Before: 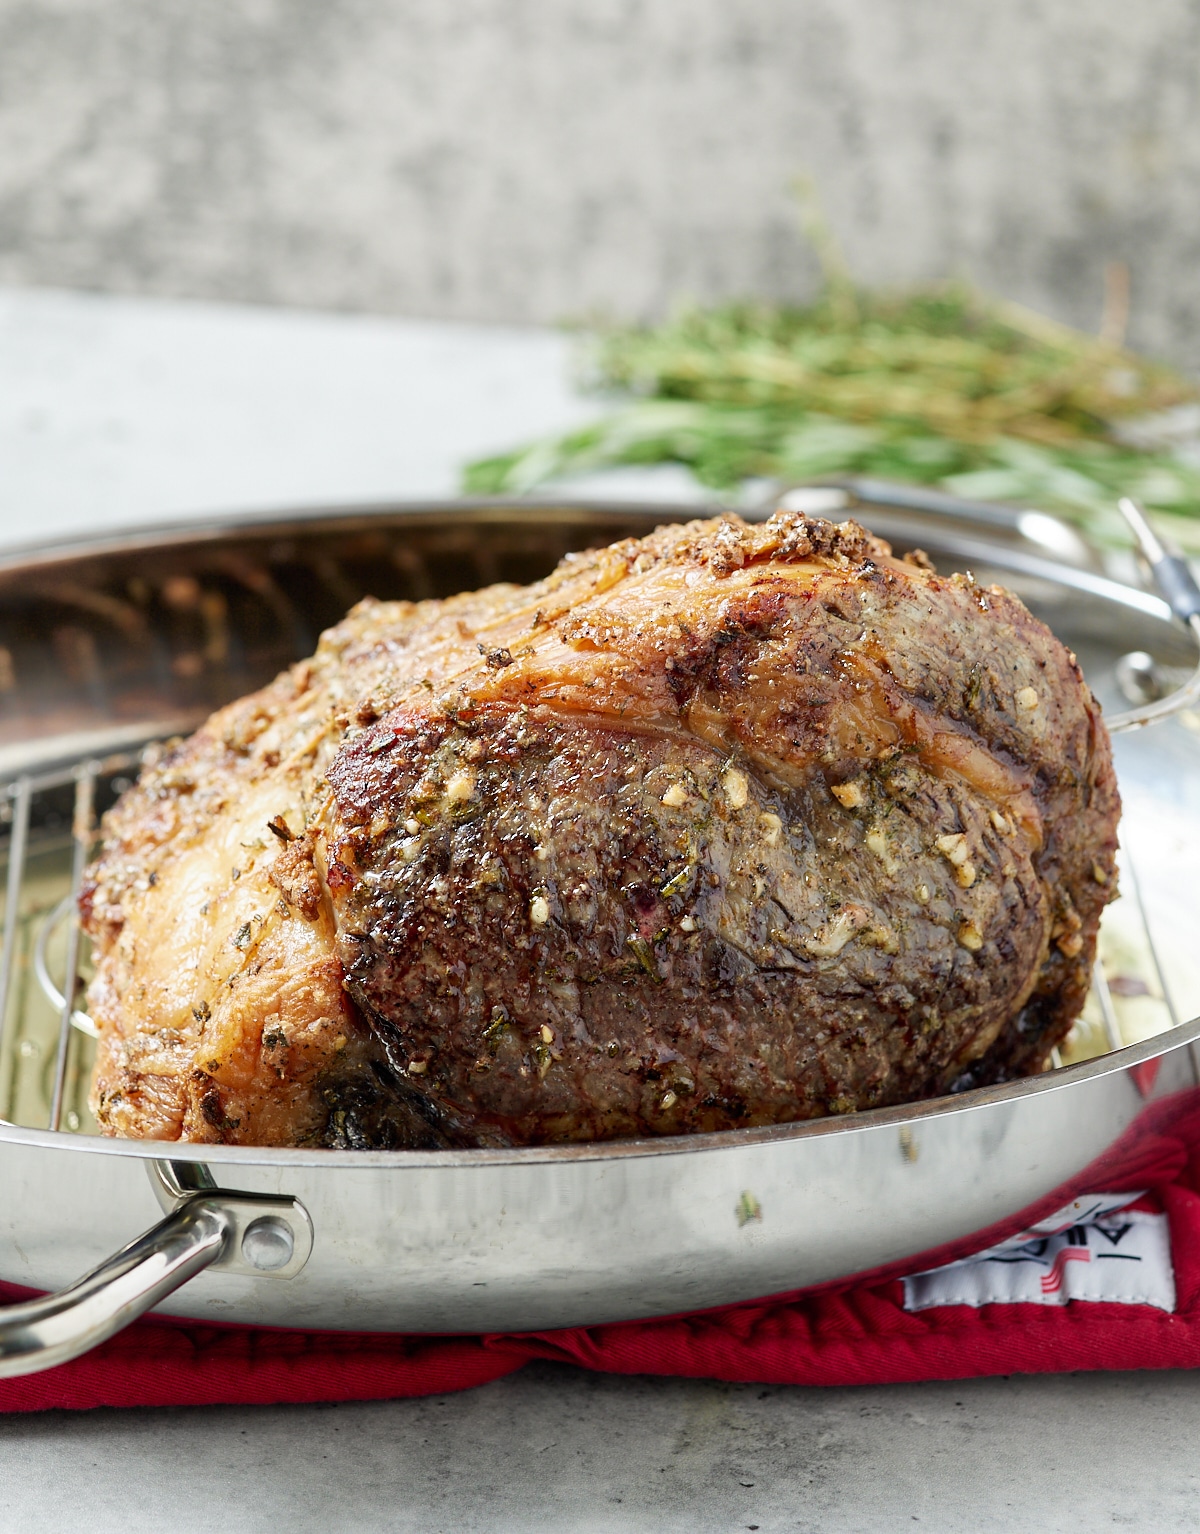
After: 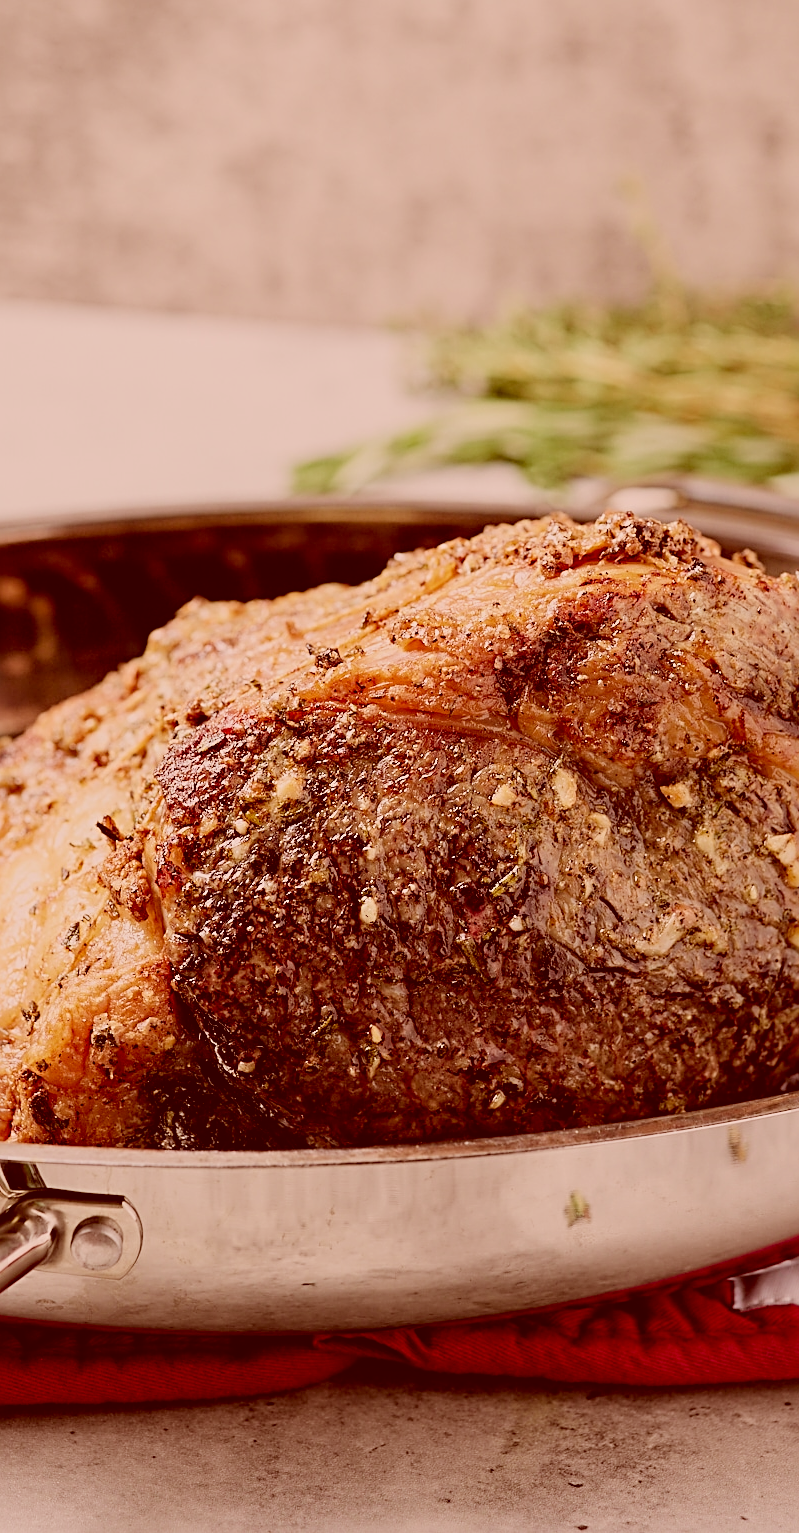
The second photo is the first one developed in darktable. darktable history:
crop and rotate: left 14.292%, right 19.041%
color correction: highlights a* 9.03, highlights b* 8.71, shadows a* 40, shadows b* 40, saturation 0.8
sharpen: radius 3.119
filmic rgb: black relative exposure -8.42 EV, white relative exposure 4.68 EV, hardness 3.82, color science v6 (2022)
